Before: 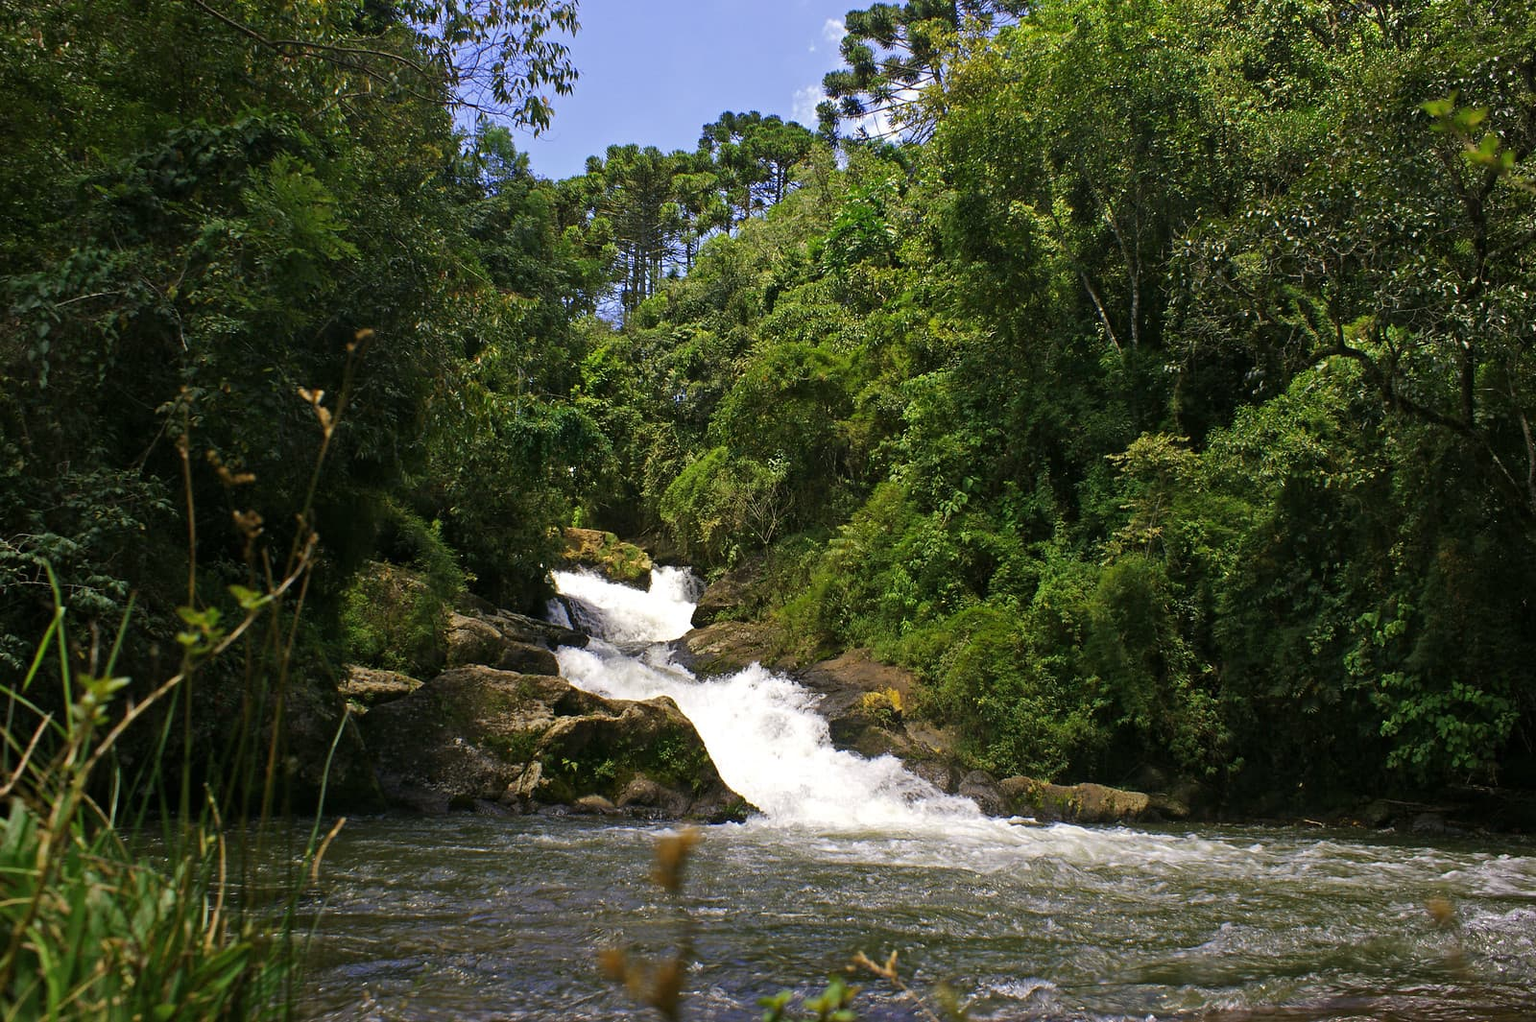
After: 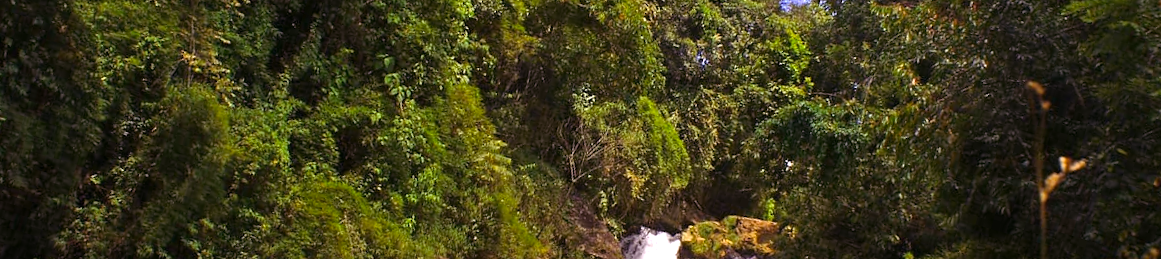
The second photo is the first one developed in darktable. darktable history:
white balance: red 1.188, blue 1.11
color balance rgb: shadows lift › luminance 0.49%, shadows lift › chroma 6.83%, shadows lift › hue 300.29°, power › hue 208.98°, highlights gain › luminance 20.24%, highlights gain › chroma 2.73%, highlights gain › hue 173.85°, perceptual saturation grading › global saturation 18.05%
crop and rotate: angle 16.12°, top 30.835%, bottom 35.653%
